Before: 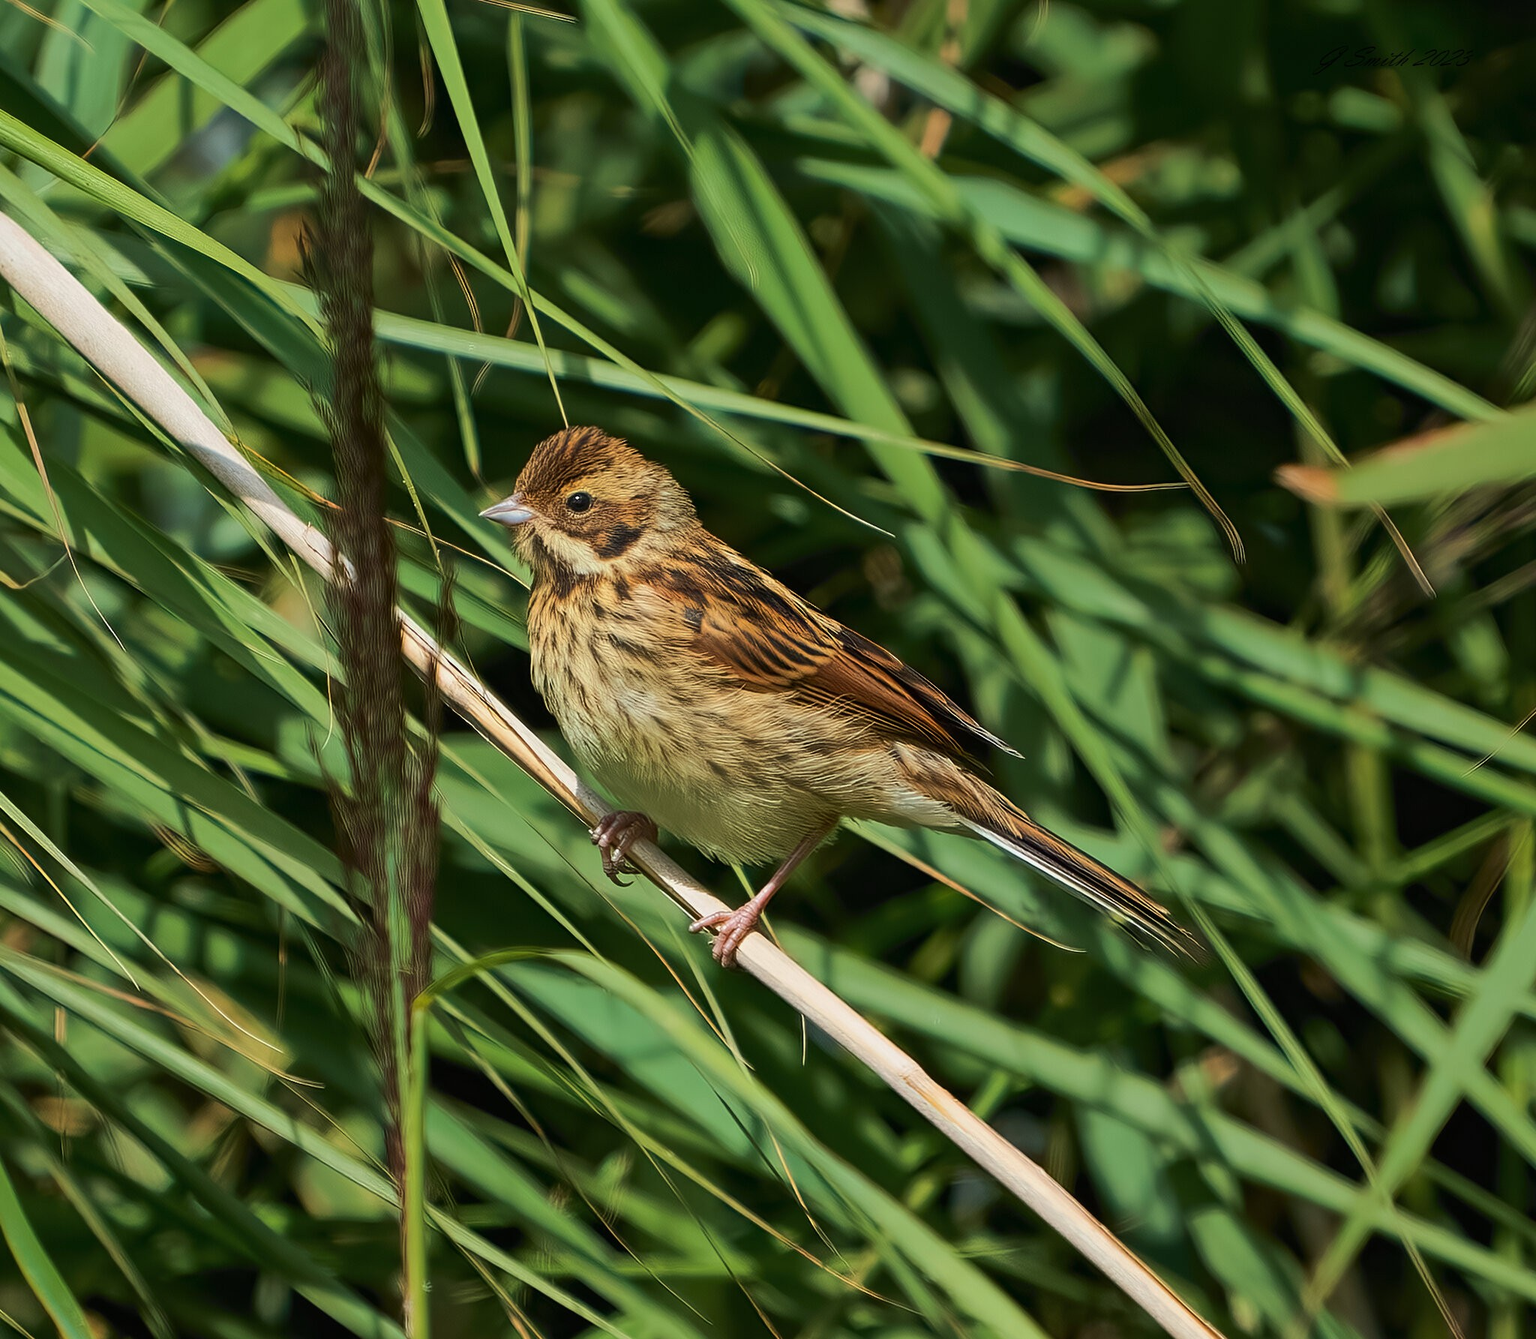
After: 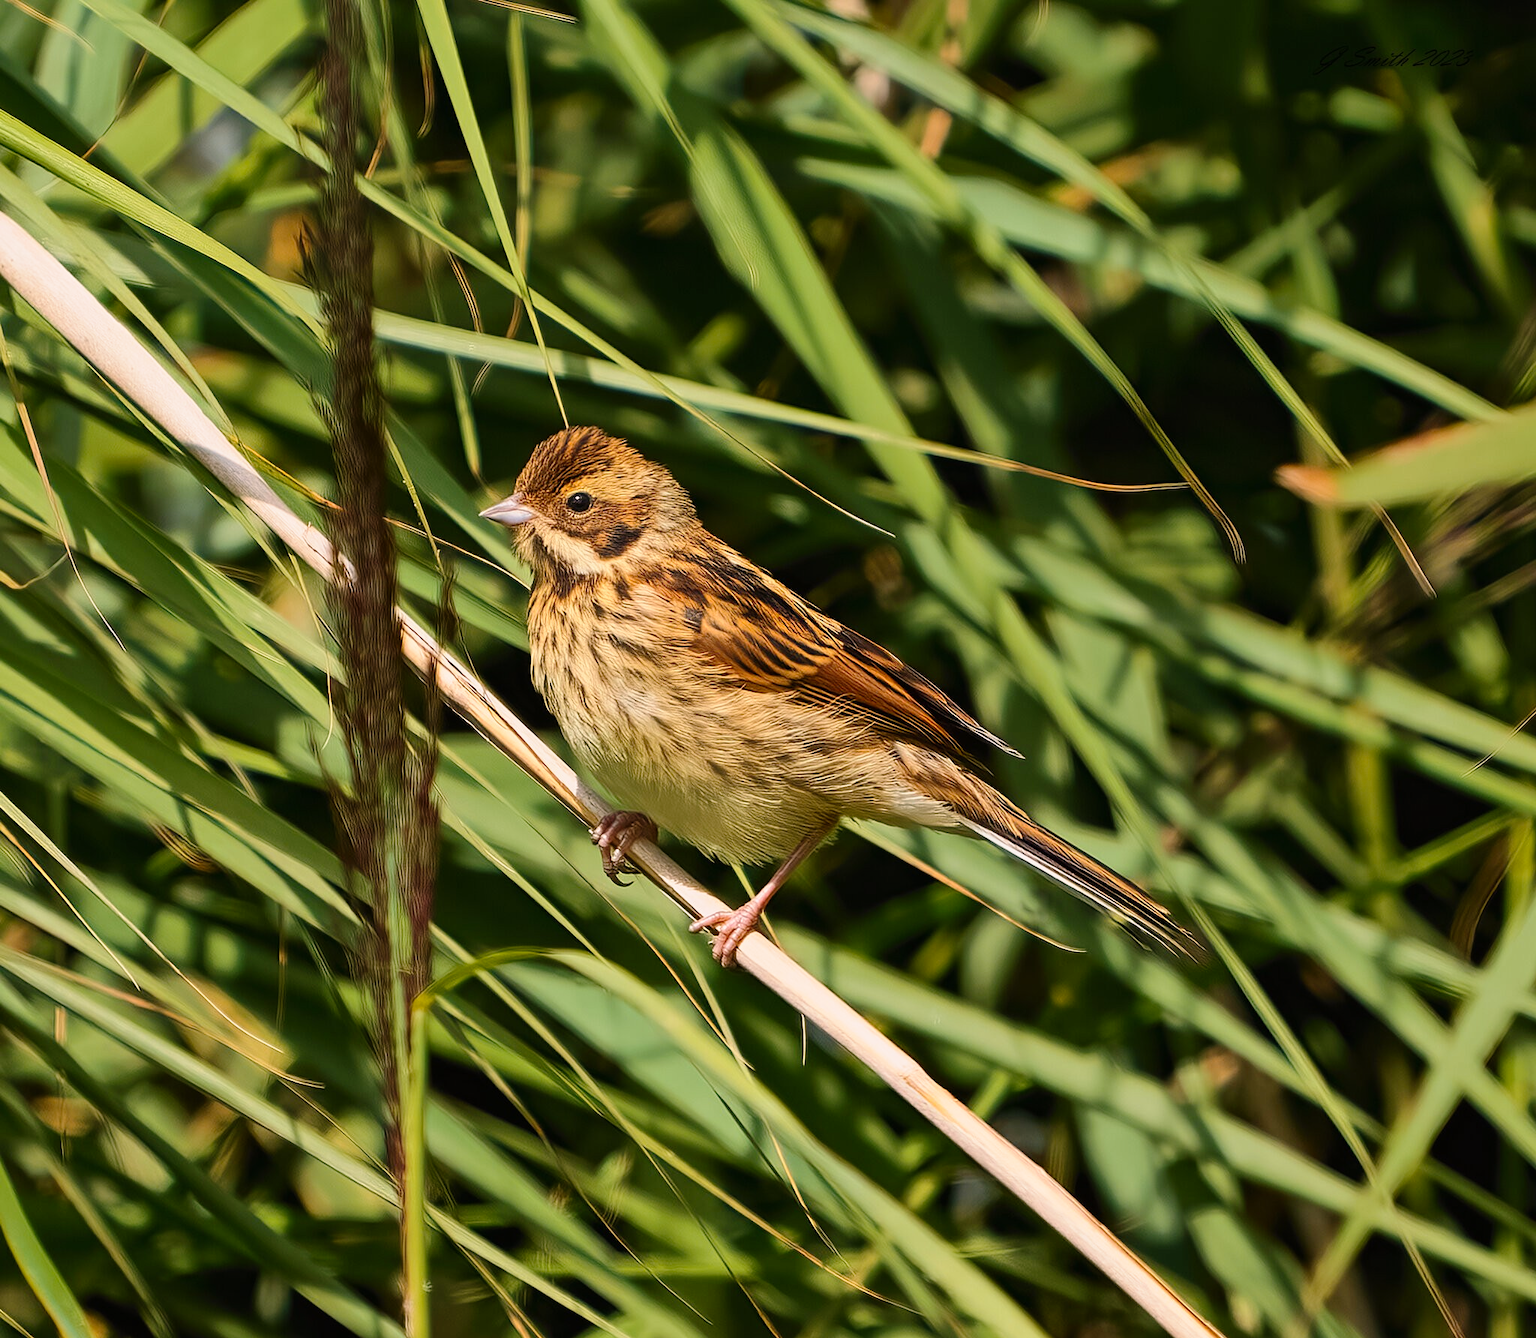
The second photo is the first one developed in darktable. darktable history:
tone curve: curves: ch0 [(0, 0) (0.091, 0.077) (0.389, 0.458) (0.745, 0.82) (0.844, 0.908) (0.909, 0.942) (1, 0.973)]; ch1 [(0, 0) (0.437, 0.404) (0.5, 0.5) (0.529, 0.55) (0.58, 0.6) (0.616, 0.649) (1, 1)]; ch2 [(0, 0) (0.442, 0.415) (0.5, 0.5) (0.535, 0.557) (0.585, 0.62) (1, 1)], preserve colors none
color calibration: output R [1.063, -0.012, -0.003, 0], output B [-0.079, 0.047, 1, 0], x 0.343, y 0.357, temperature 5122.17 K
